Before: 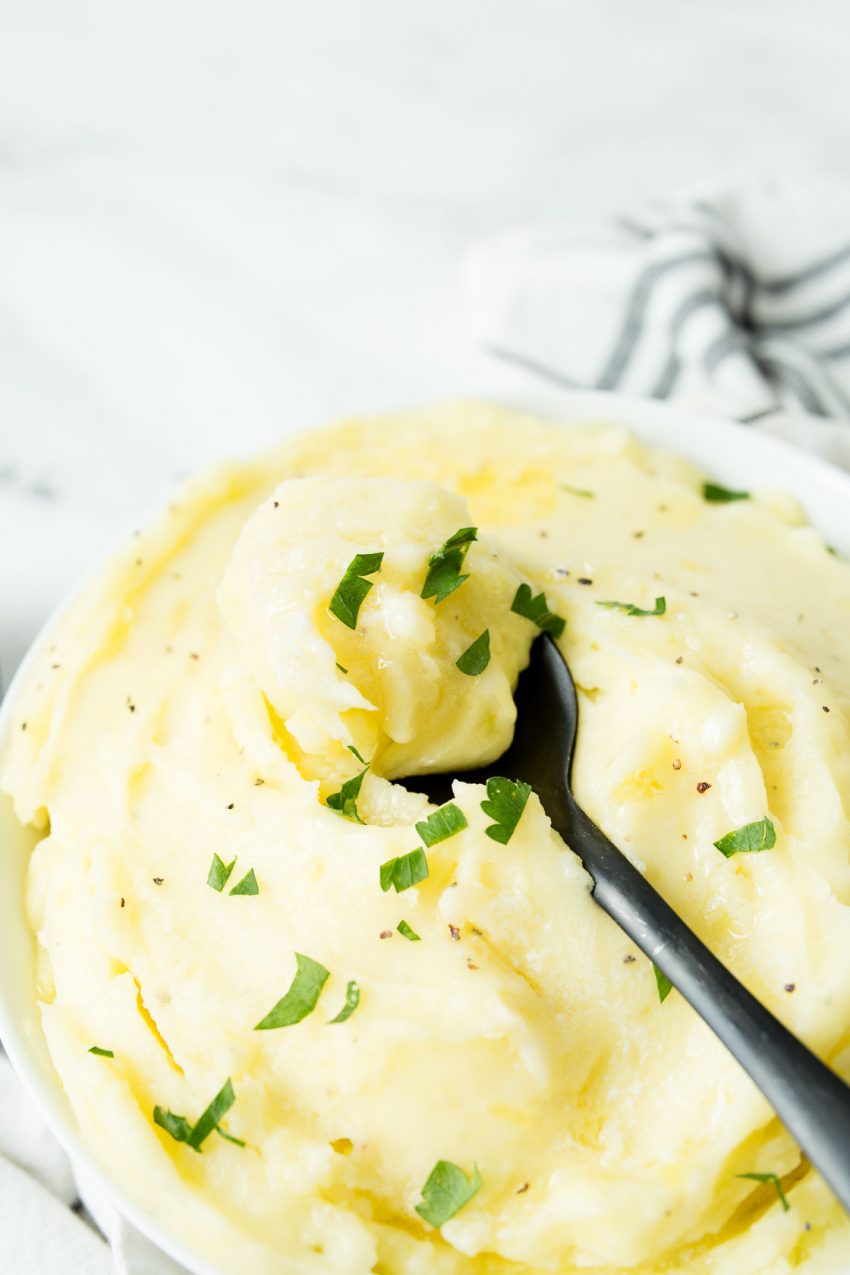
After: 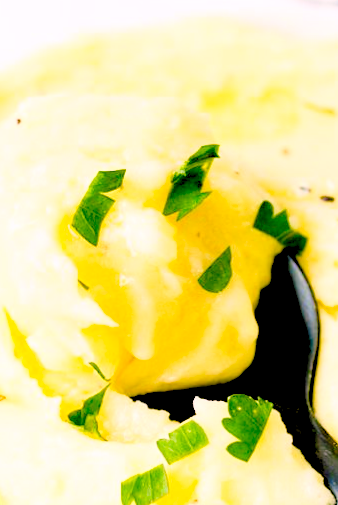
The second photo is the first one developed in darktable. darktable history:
crop: left 30%, top 30%, right 30%, bottom 30%
tone curve: curves: ch0 [(0, 0) (0.003, 0.003) (0.011, 0.003) (0.025, 0.007) (0.044, 0.014) (0.069, 0.02) (0.1, 0.03) (0.136, 0.054) (0.177, 0.099) (0.224, 0.156) (0.277, 0.227) (0.335, 0.302) (0.399, 0.375) (0.468, 0.456) (0.543, 0.54) (0.623, 0.625) (0.709, 0.717) (0.801, 0.807) (0.898, 0.895) (1, 1)], preserve colors none
levels: levels [0.072, 0.414, 0.976]
color balance rgb: shadows lift › chroma 3%, shadows lift › hue 240.84°, highlights gain › chroma 3%, highlights gain › hue 73.2°, global offset › luminance -0.5%, perceptual saturation grading › global saturation 20%, perceptual saturation grading › highlights -25%, perceptual saturation grading › shadows 50%, global vibrance 25.26%
rgb curve: curves: ch0 [(0, 0) (0.078, 0.051) (0.929, 0.956) (1, 1)], compensate middle gray true
rotate and perspective: rotation 0.192°, lens shift (horizontal) -0.015, crop left 0.005, crop right 0.996, crop top 0.006, crop bottom 0.99
white balance: red 1.05, blue 1.072
